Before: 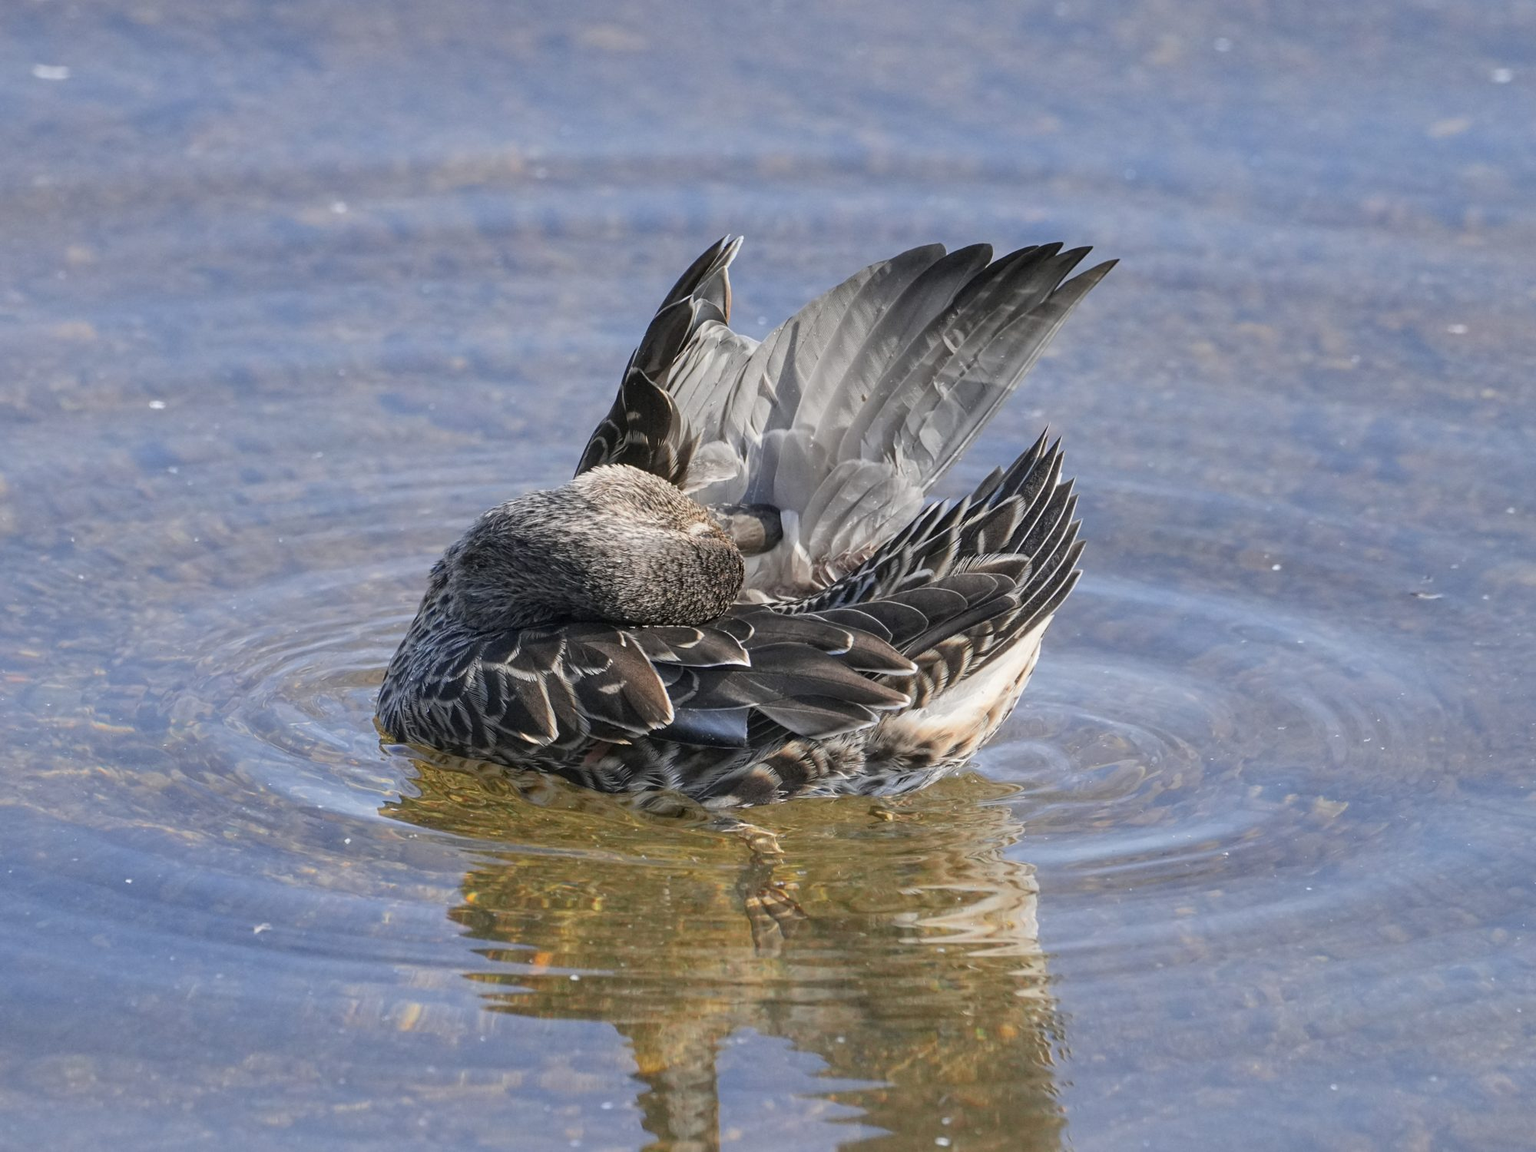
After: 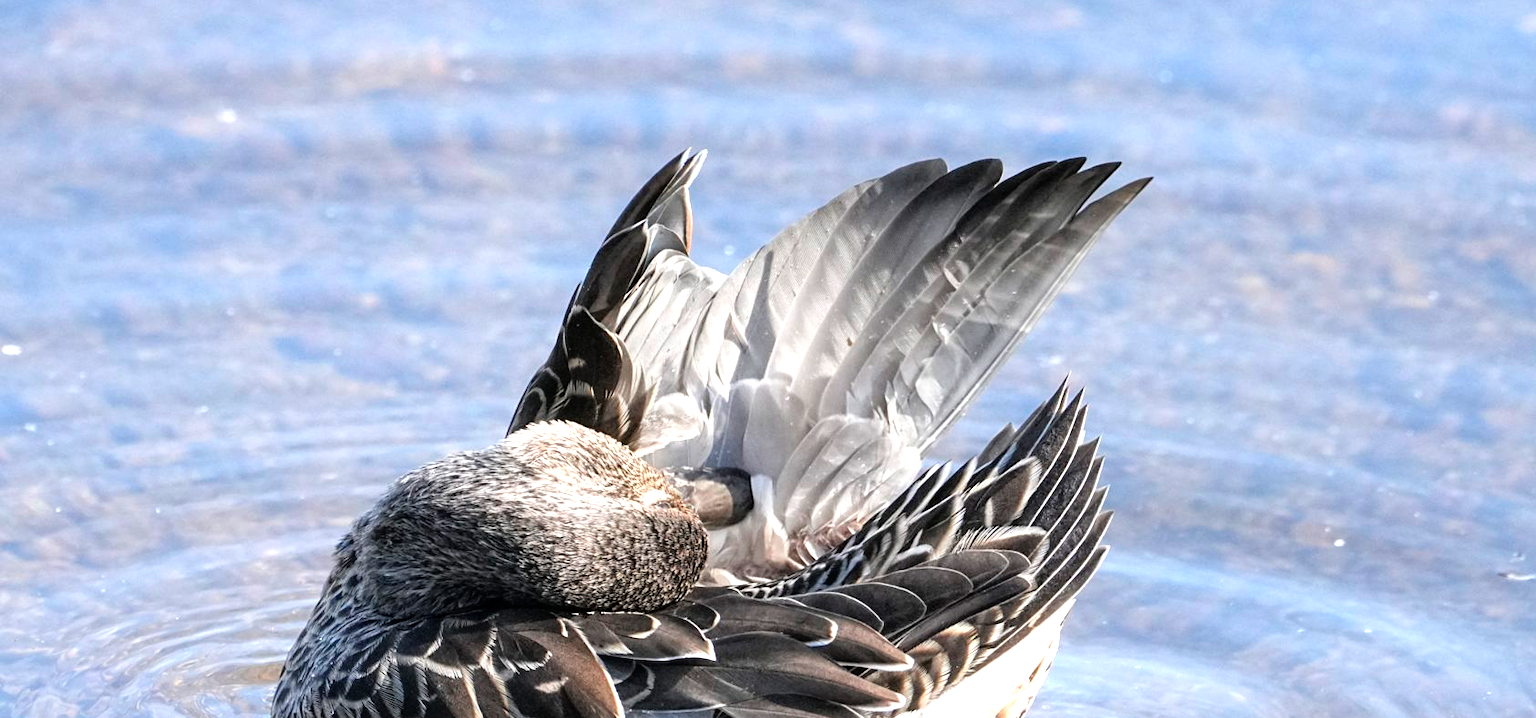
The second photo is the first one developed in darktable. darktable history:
tone equalizer: -8 EV -1.11 EV, -7 EV -0.996 EV, -6 EV -0.863 EV, -5 EV -0.545 EV, -3 EV 0.602 EV, -2 EV 0.84 EV, -1 EV 0.989 EV, +0 EV 1.08 EV
crop and rotate: left 9.642%, top 9.577%, right 6.022%, bottom 37.785%
